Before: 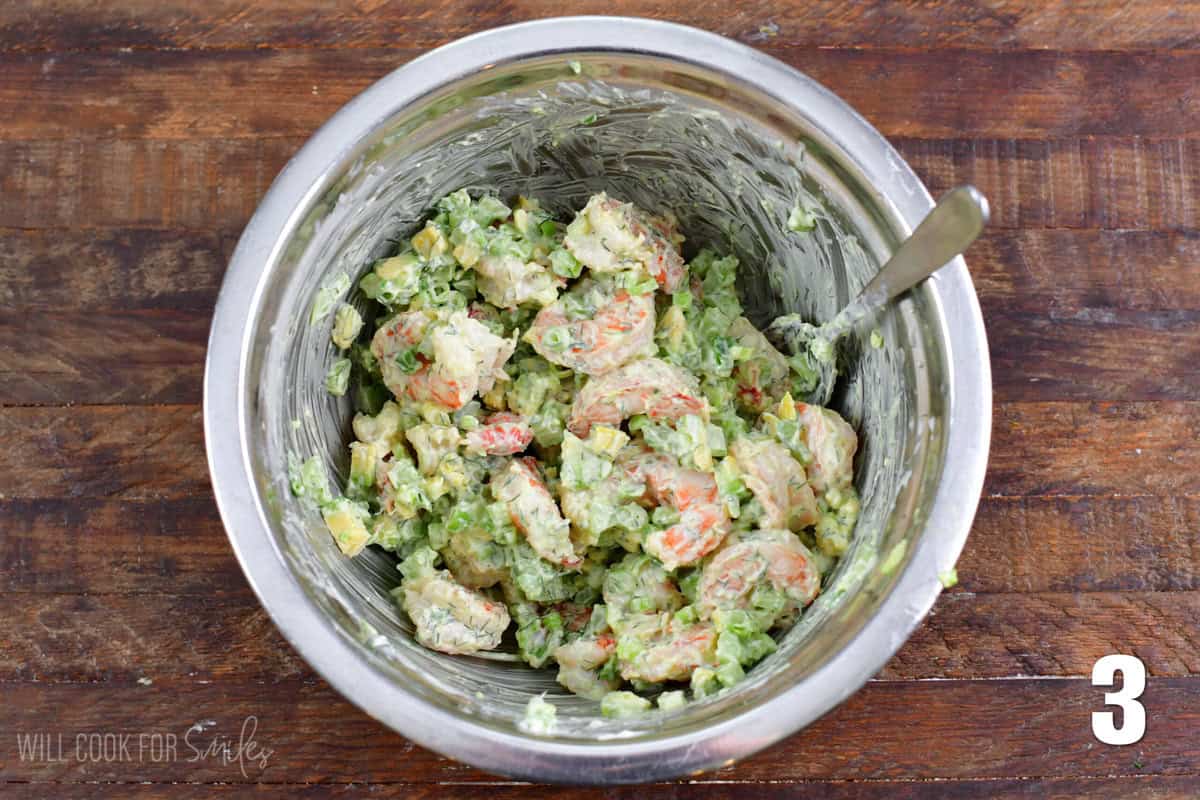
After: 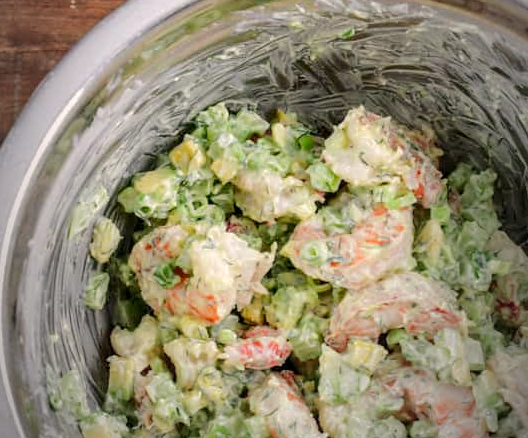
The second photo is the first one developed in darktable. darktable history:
vignetting: fall-off start 72.14%, fall-off radius 108.07%, brightness -0.713, saturation -0.488, center (-0.054, -0.359), width/height ratio 0.729
tone curve: curves: ch0 [(0, 0) (0.584, 0.595) (1, 1)], preserve colors none
color correction: highlights a* 3.84, highlights b* 5.07
base curve: curves: ch0 [(0, 0) (0.235, 0.266) (0.503, 0.496) (0.786, 0.72) (1, 1)]
crop: left 20.248%, top 10.86%, right 35.675%, bottom 34.321%
local contrast: on, module defaults
